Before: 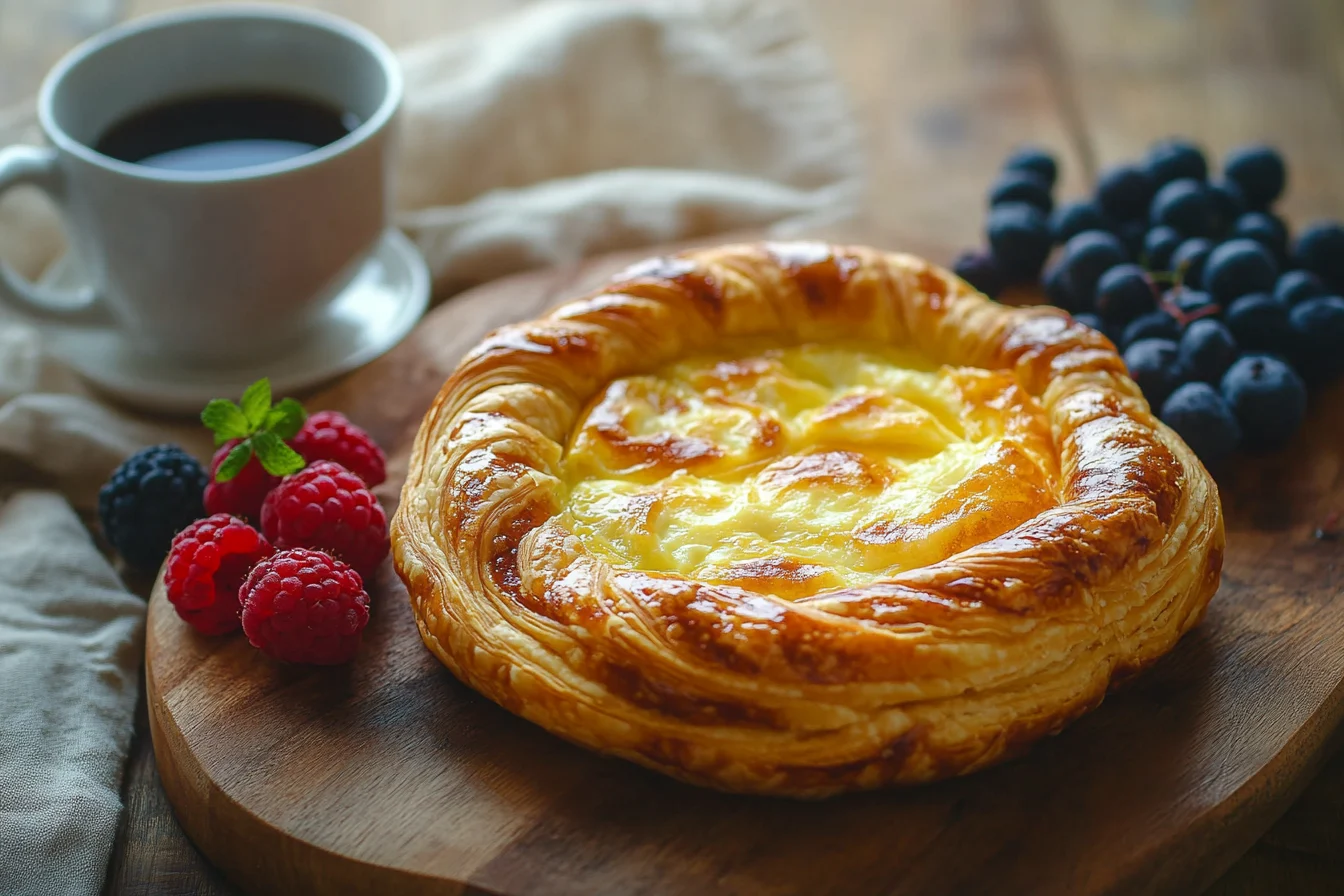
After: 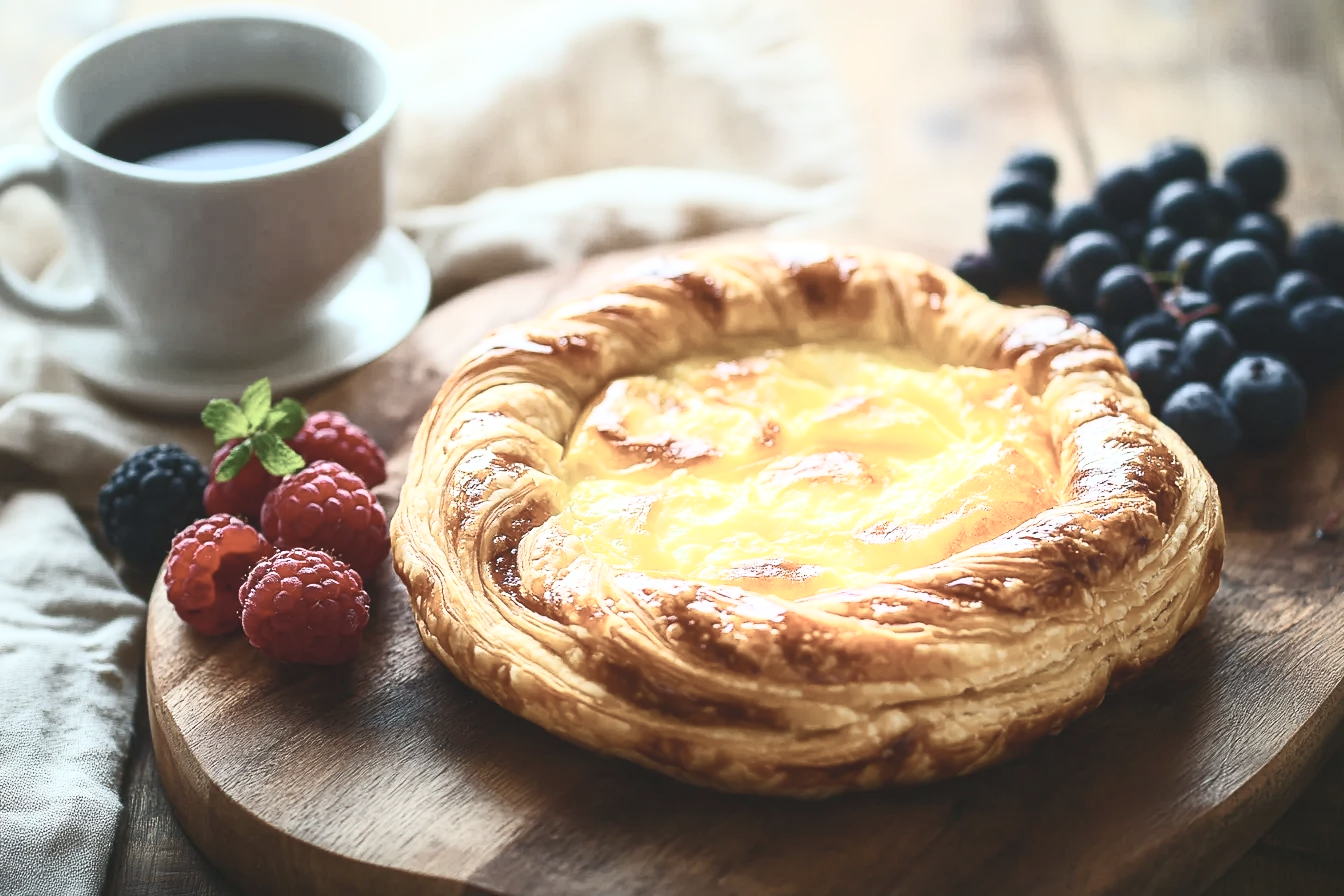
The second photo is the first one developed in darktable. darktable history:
exposure: black level correction 0, exposure 0.198 EV, compensate highlight preservation false
contrast brightness saturation: contrast 0.58, brightness 0.567, saturation -0.349
